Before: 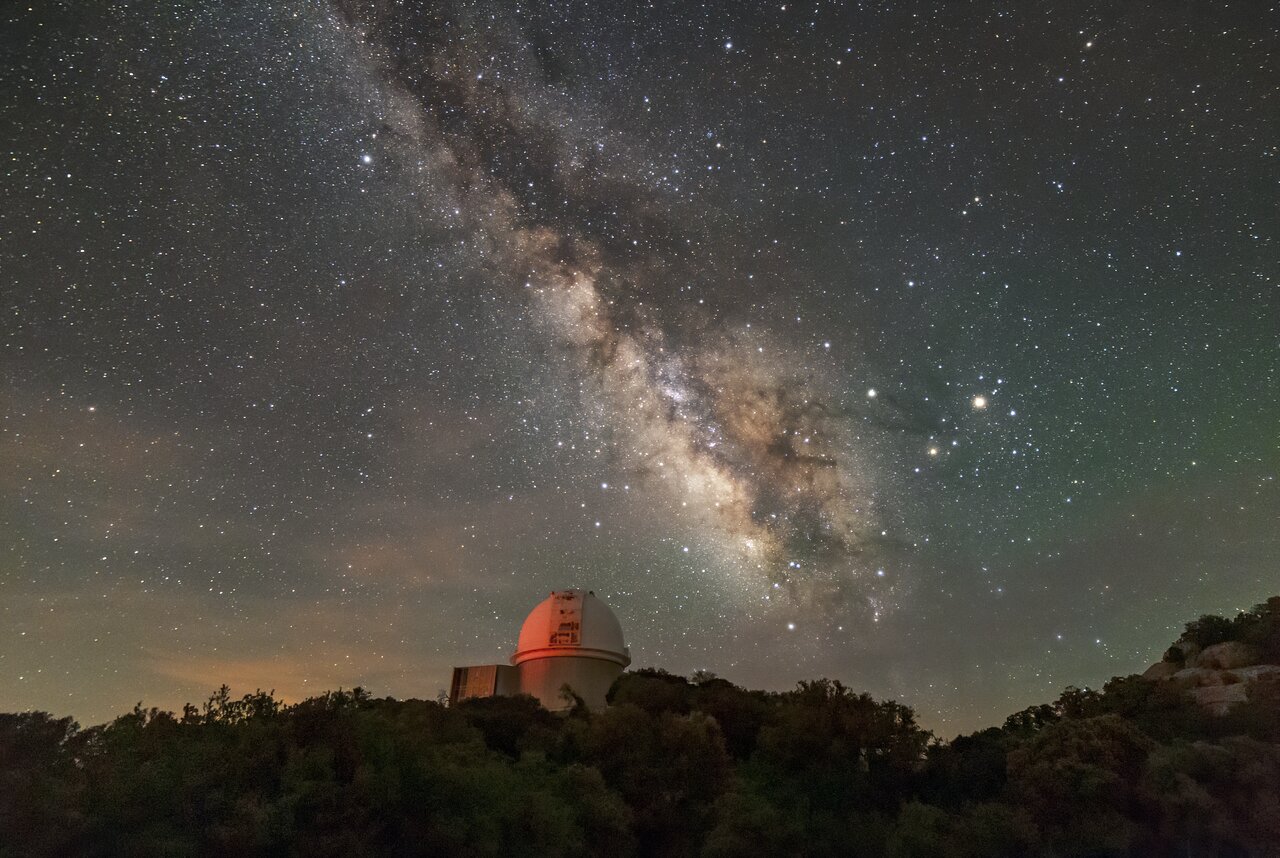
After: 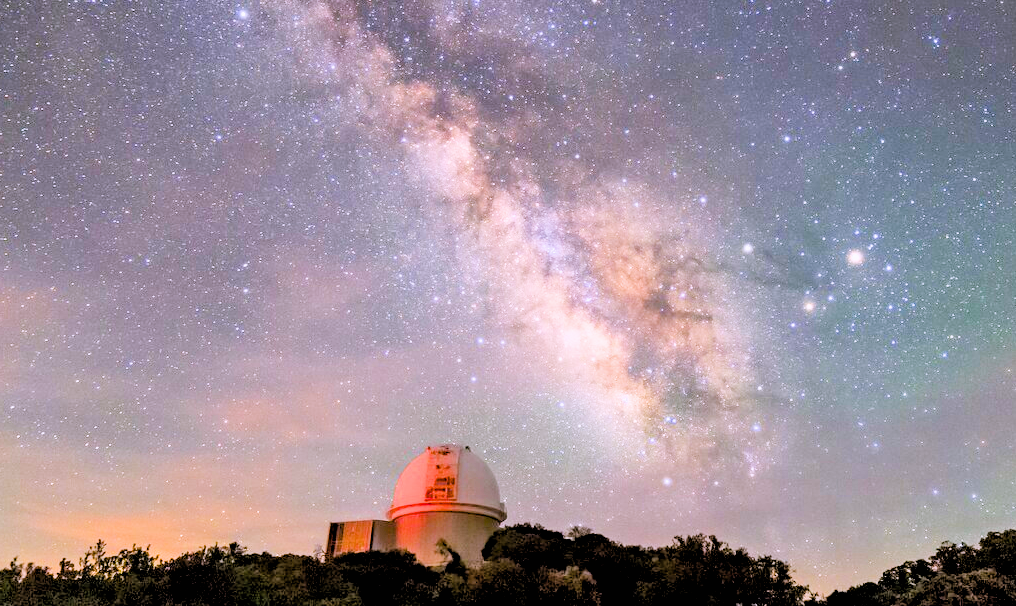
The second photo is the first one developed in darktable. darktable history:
crop: left 9.712%, top 16.928%, right 10.845%, bottom 12.332%
rgb levels: levels [[0.029, 0.461, 0.922], [0, 0.5, 1], [0, 0.5, 1]]
exposure: black level correction 0, exposure 1.975 EV, compensate exposure bias true, compensate highlight preservation false
color balance rgb: linear chroma grading › global chroma 15%, perceptual saturation grading › global saturation 30%
shadows and highlights: shadows 52.34, highlights -28.23, soften with gaussian
filmic rgb: black relative exposure -7.65 EV, white relative exposure 4.56 EV, hardness 3.61, contrast 1.05
white balance: red 1.042, blue 1.17
